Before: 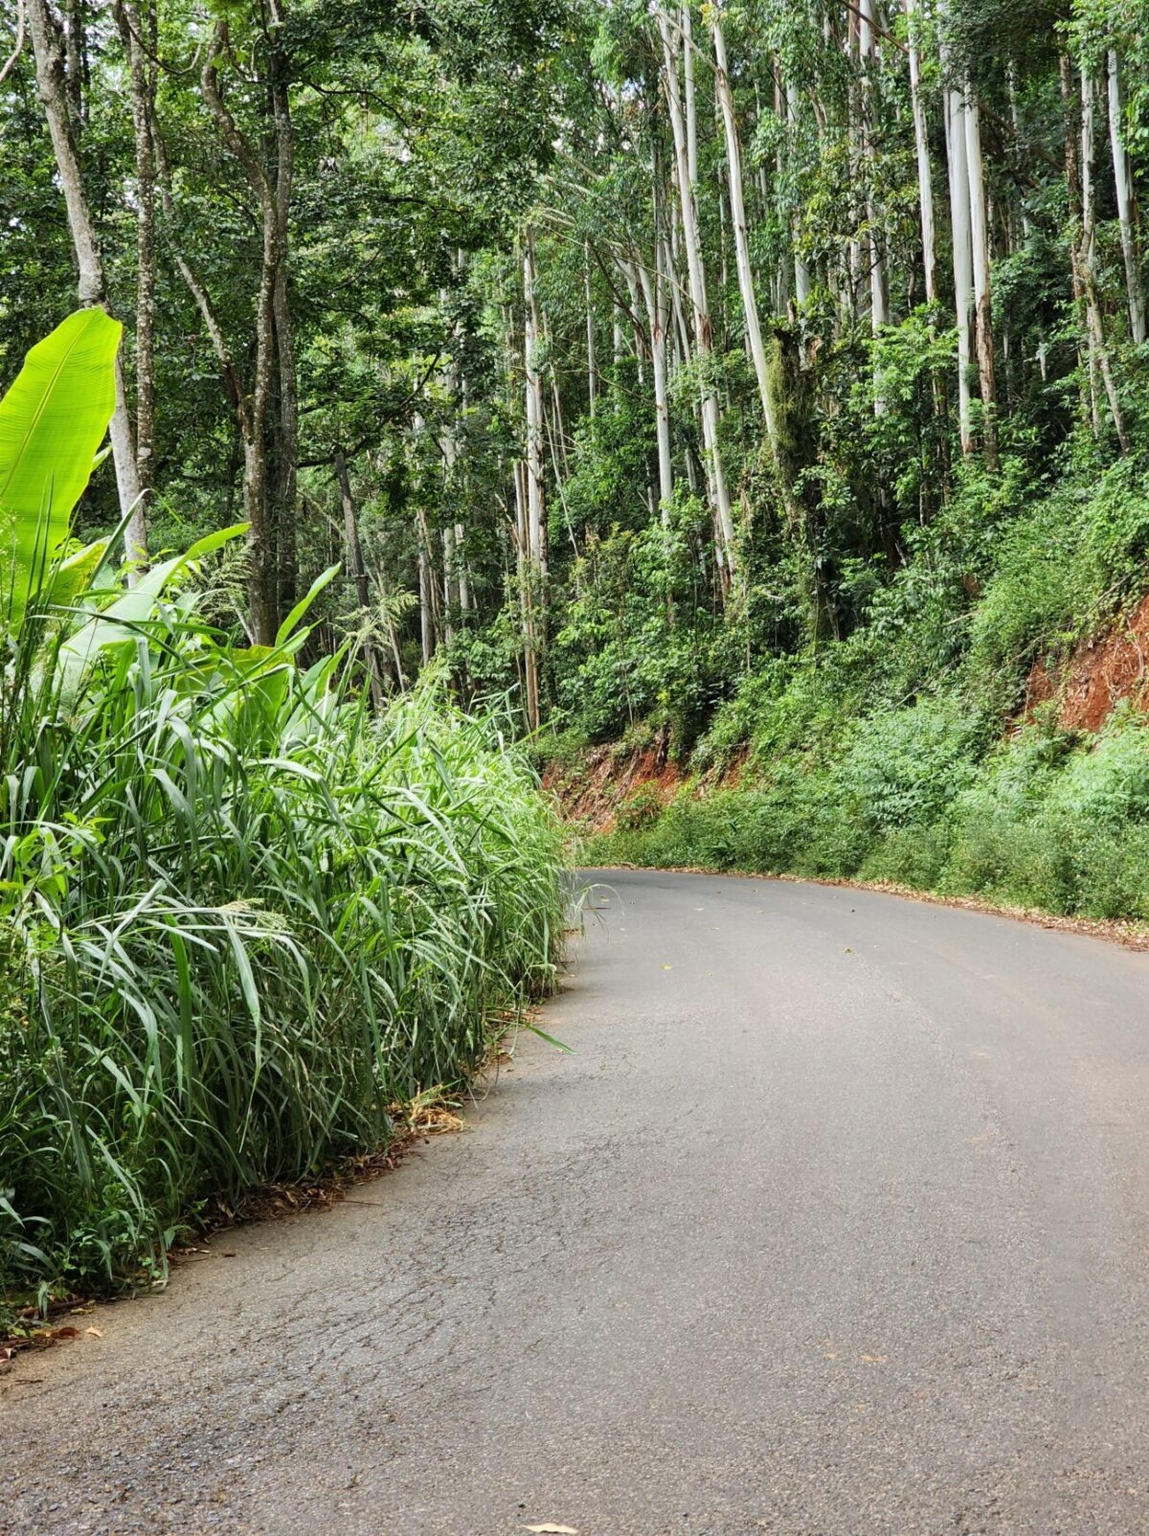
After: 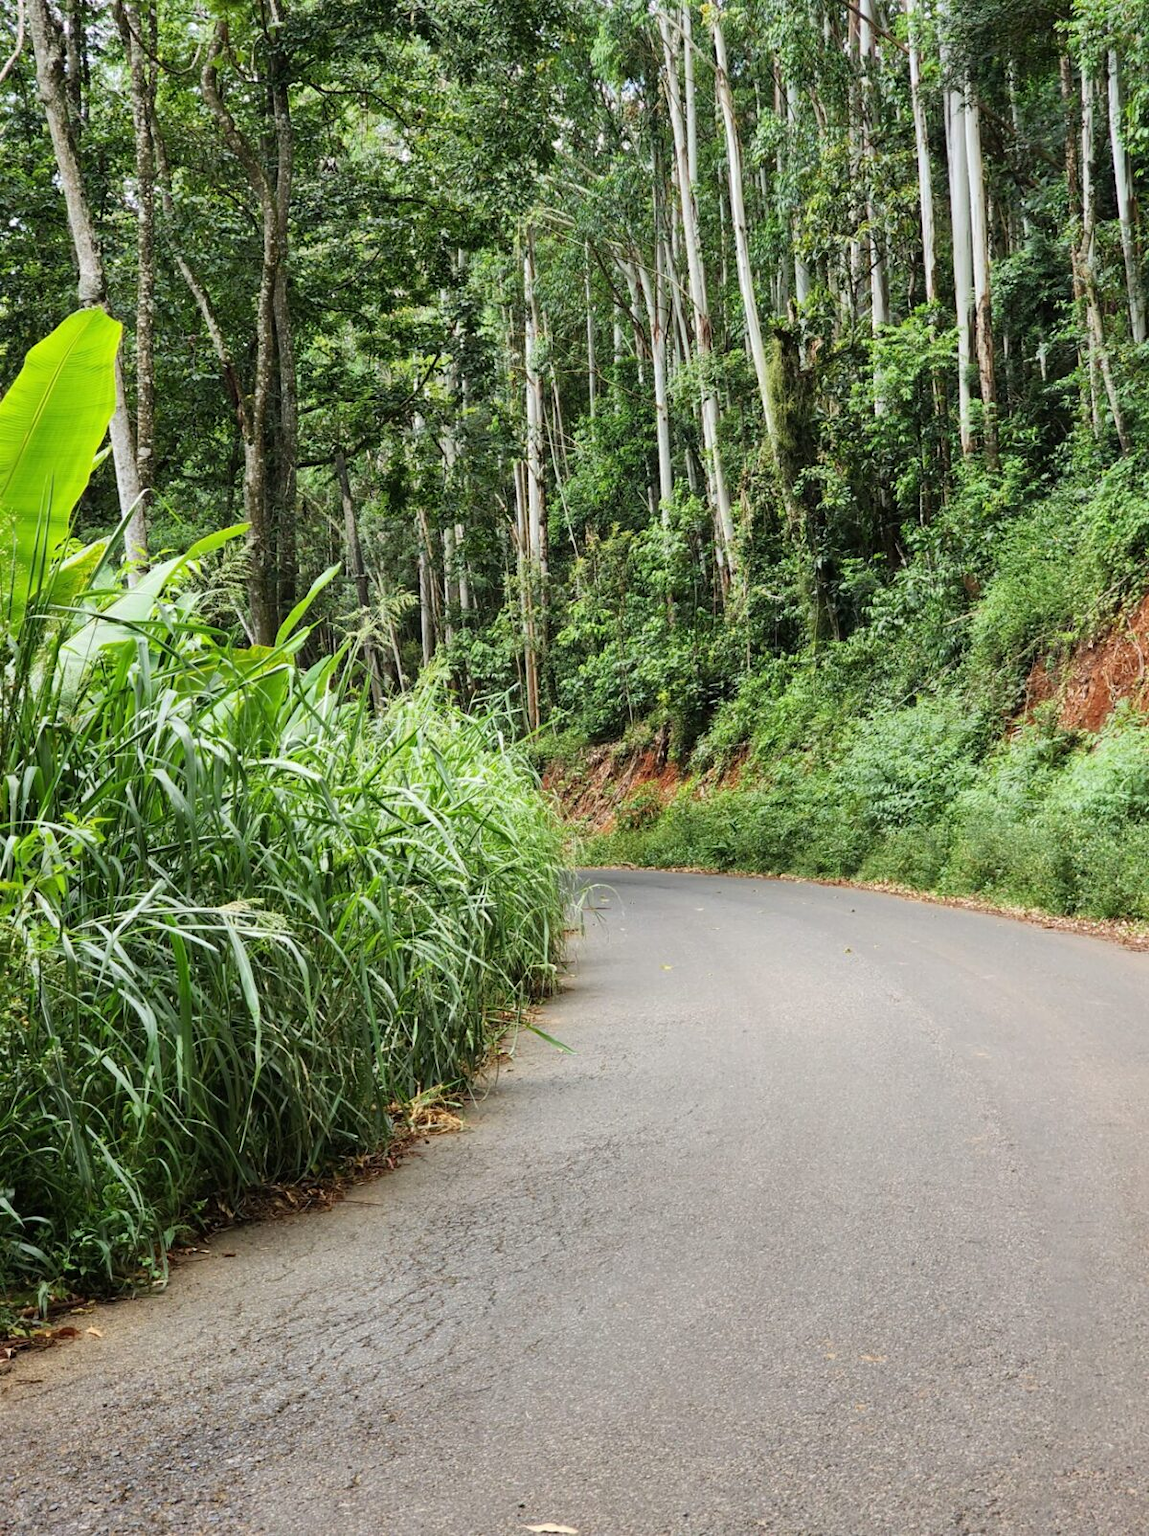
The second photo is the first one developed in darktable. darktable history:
white balance: red 1, blue 1
